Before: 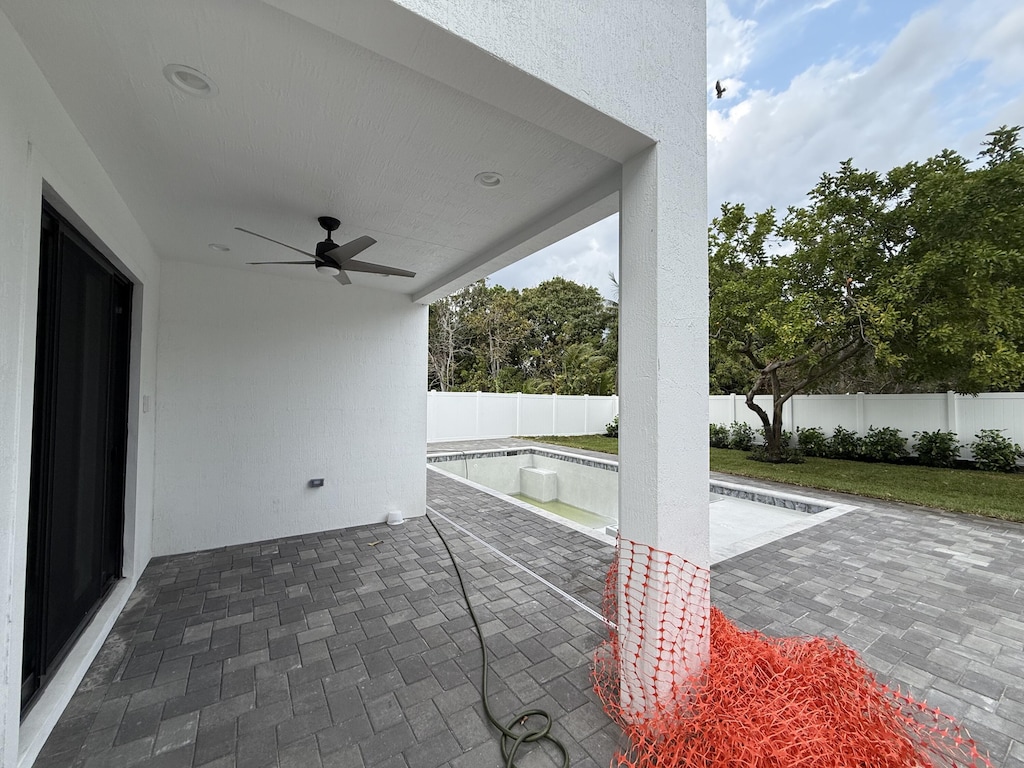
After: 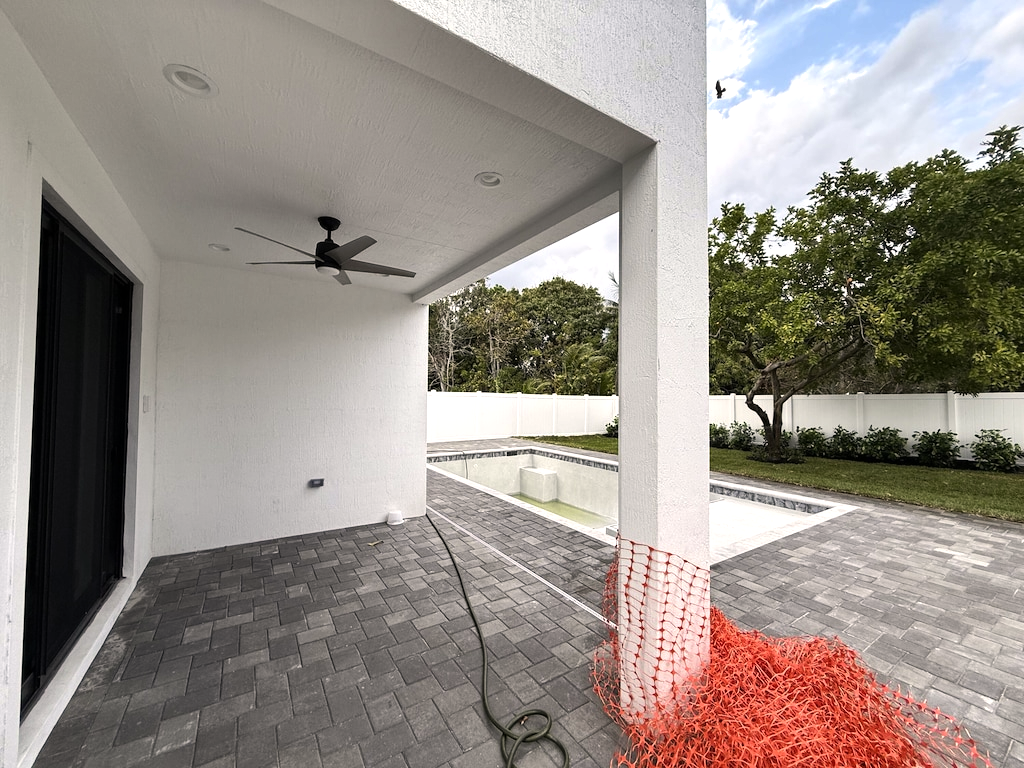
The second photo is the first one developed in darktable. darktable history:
shadows and highlights: shadows 12.6, white point adjustment 1.27, highlights color adjustment 78.57%, soften with gaussian
color correction: highlights a* 3.68, highlights b* 5.08
tone equalizer: -8 EV -0.401 EV, -7 EV -0.415 EV, -6 EV -0.298 EV, -5 EV -0.205 EV, -3 EV 0.222 EV, -2 EV 0.347 EV, -1 EV 0.363 EV, +0 EV 0.44 EV, edges refinement/feathering 500, mask exposure compensation -1.57 EV, preserve details no
